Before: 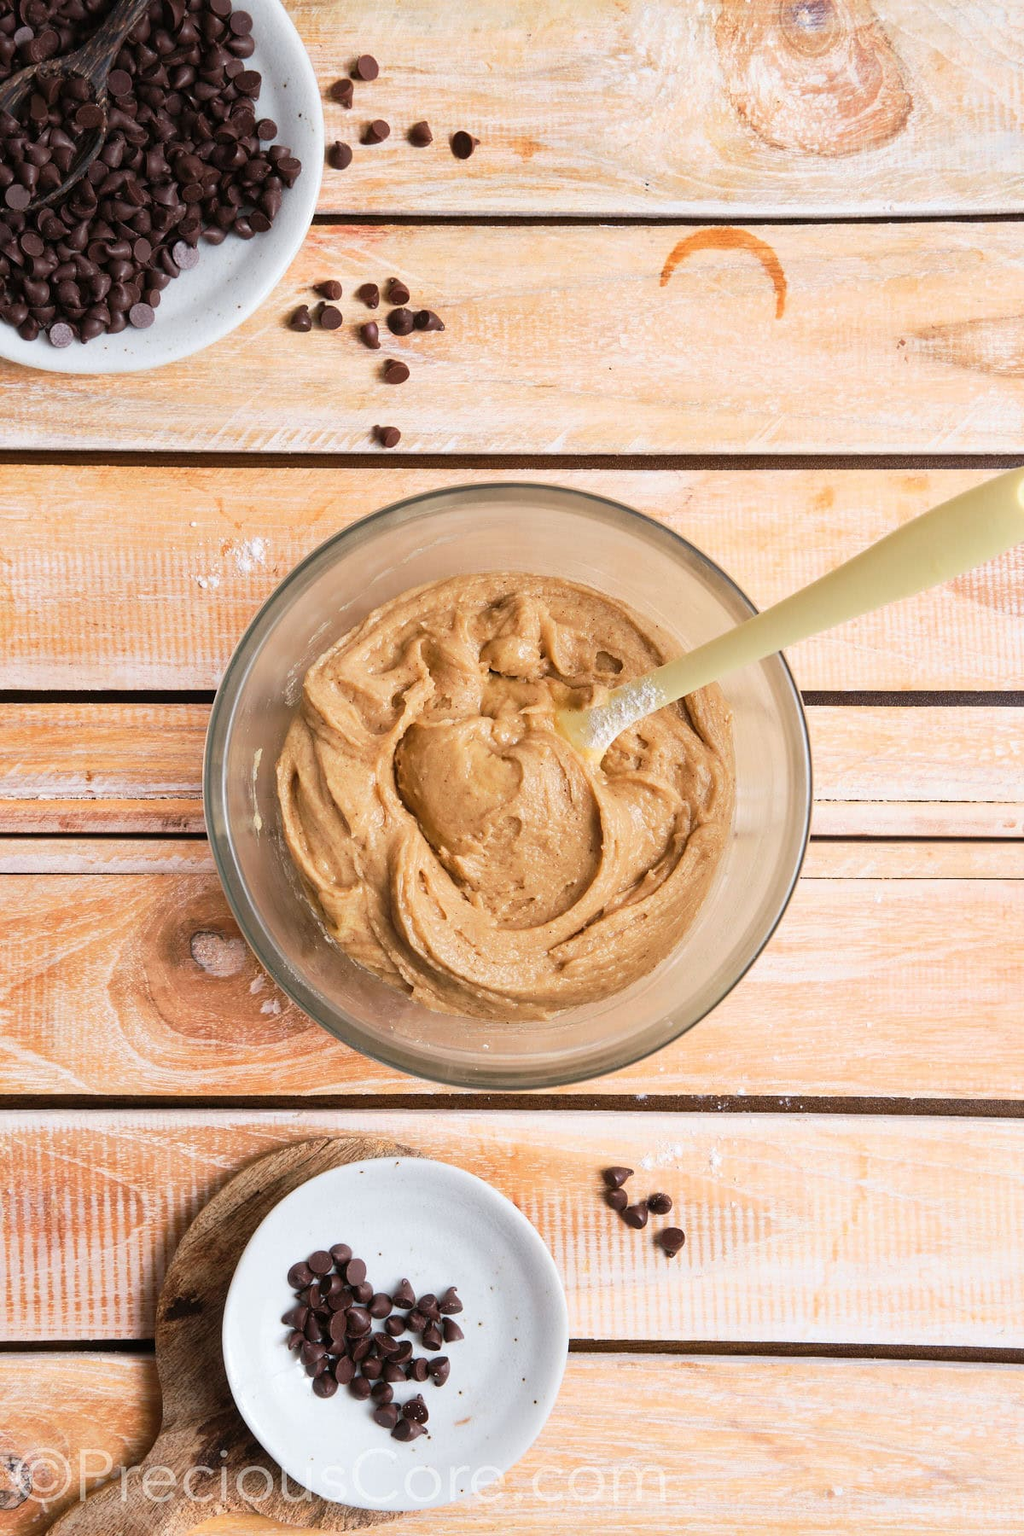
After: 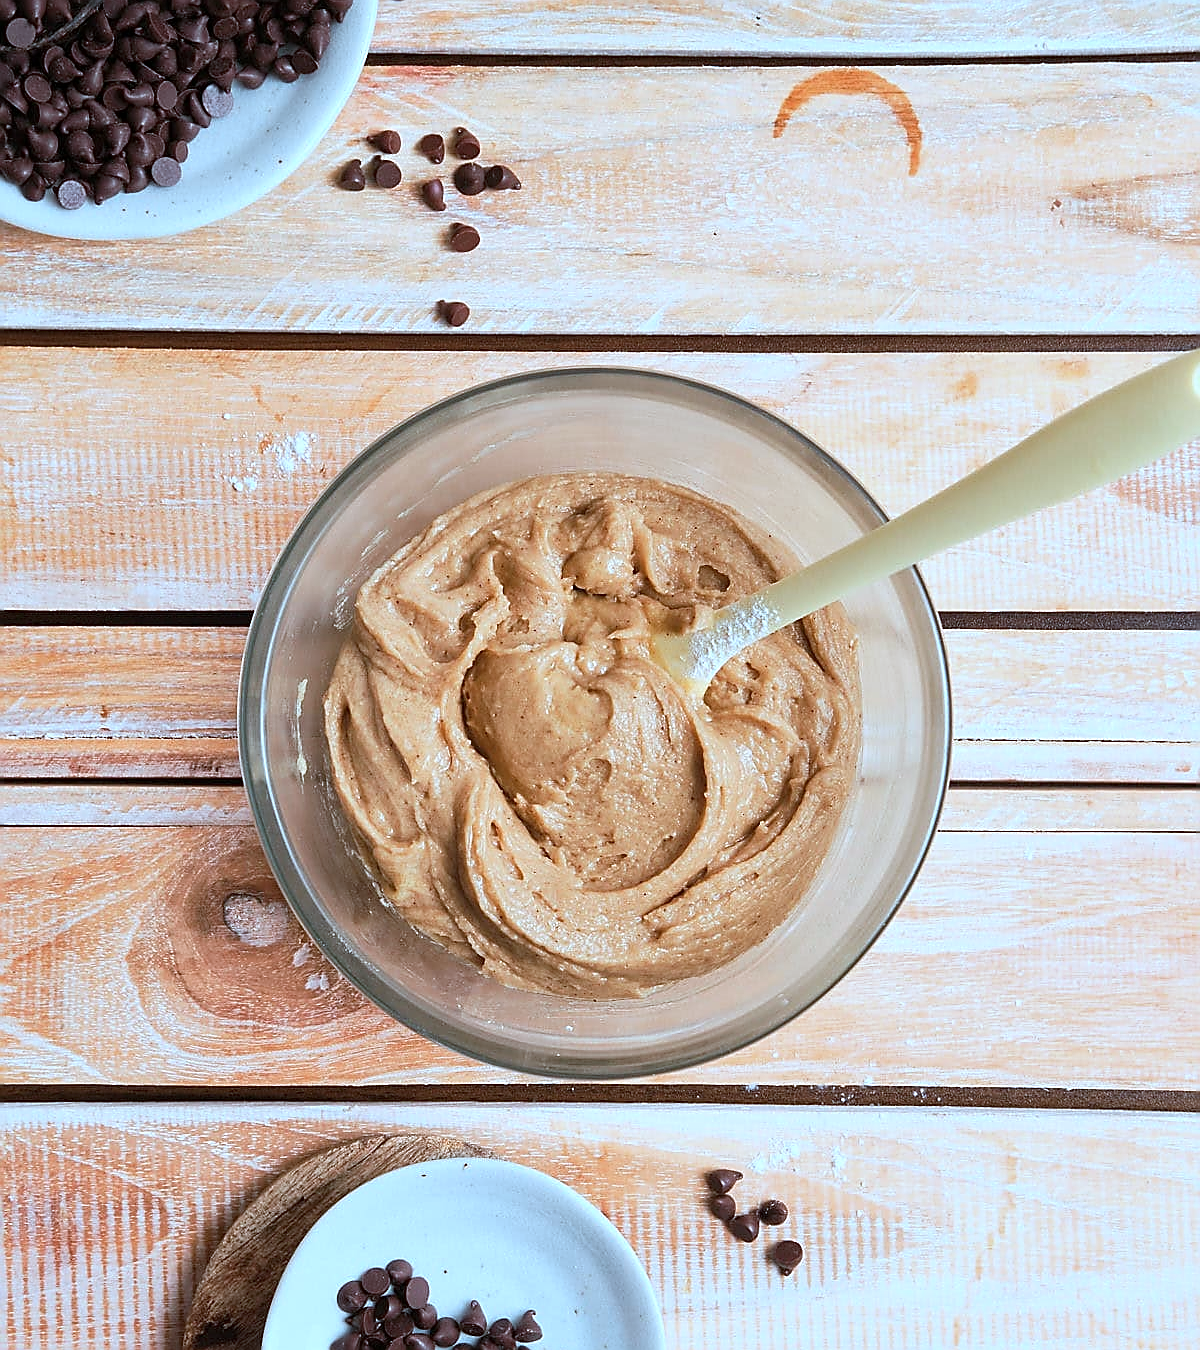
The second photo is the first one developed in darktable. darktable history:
vibrance: vibrance 22%
crop: top 11.038%, bottom 13.962%
color correction: highlights a* -9.73, highlights b* -21.22
local contrast: mode bilateral grid, contrast 20, coarseness 50, detail 120%, midtone range 0.2
sharpen: radius 1.4, amount 1.25, threshold 0.7
